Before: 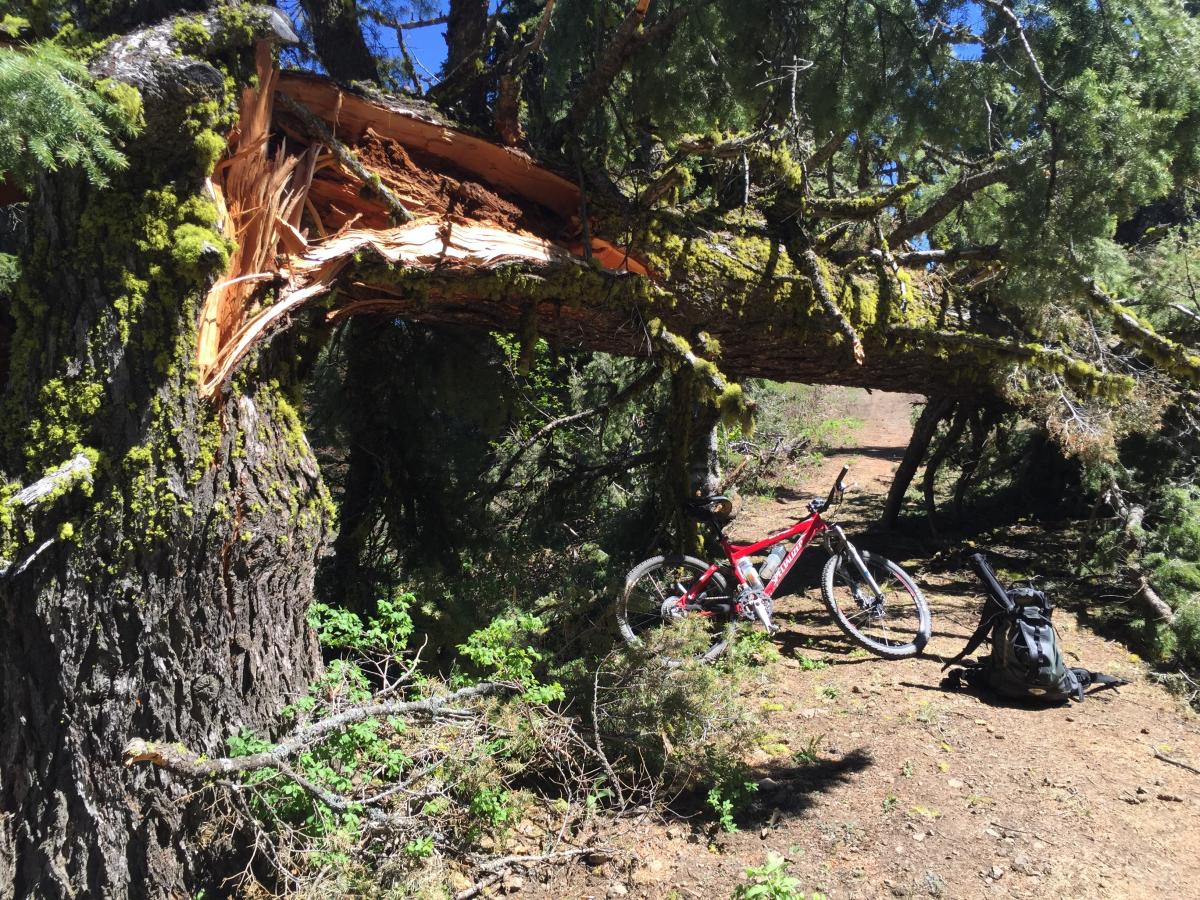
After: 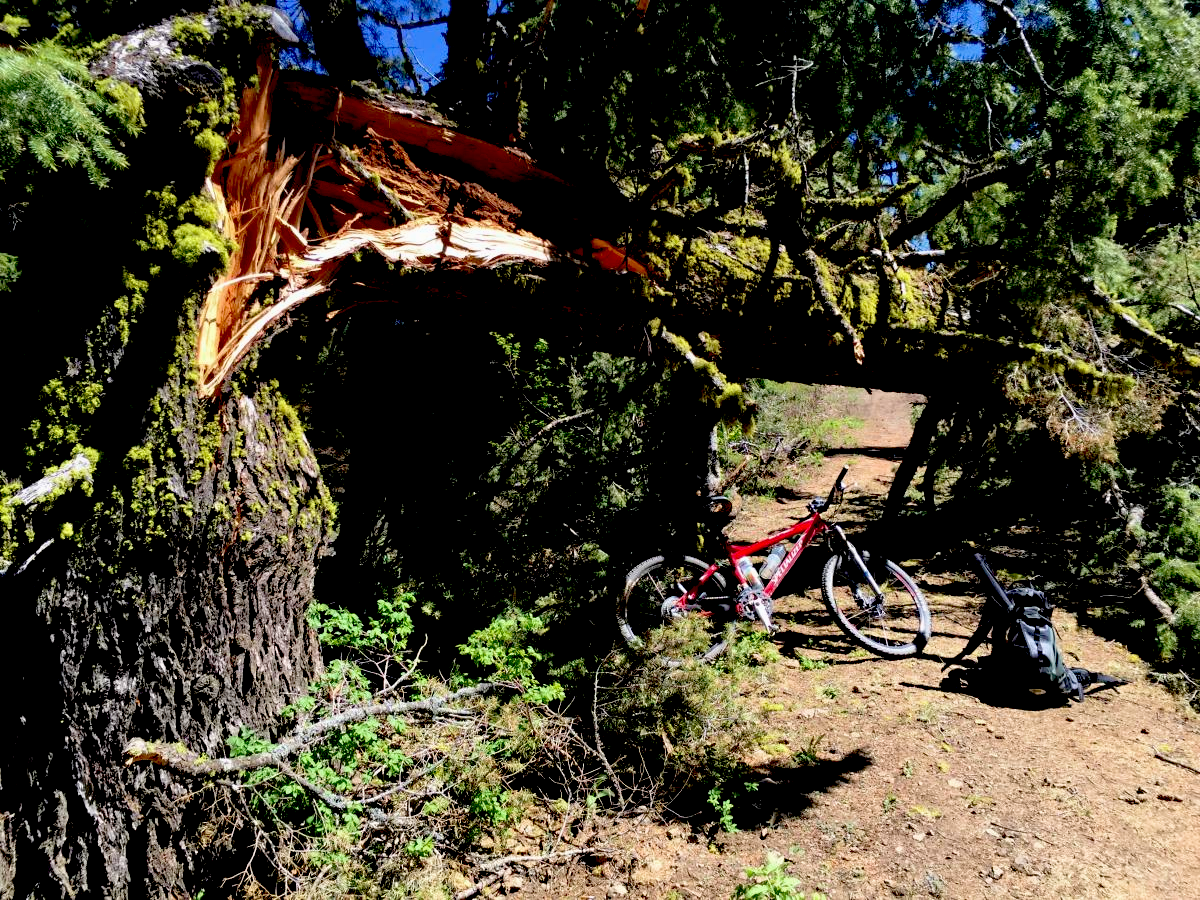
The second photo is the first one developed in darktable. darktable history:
velvia: on, module defaults
exposure: black level correction 0.056, exposure -0.039 EV, compensate highlight preservation false
